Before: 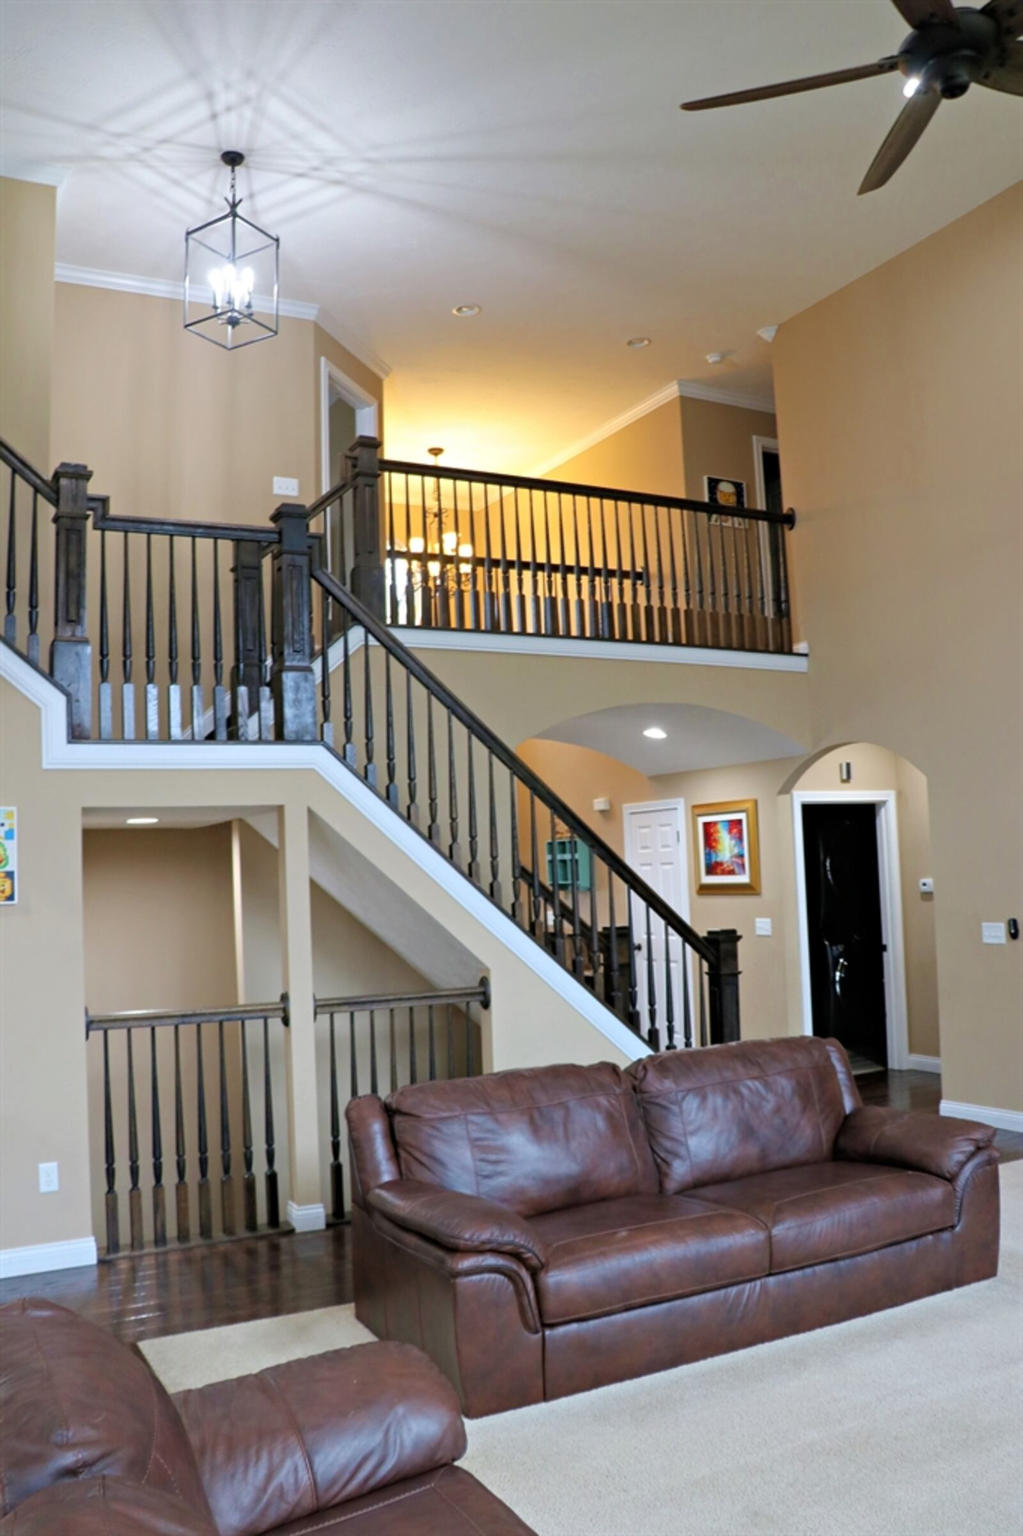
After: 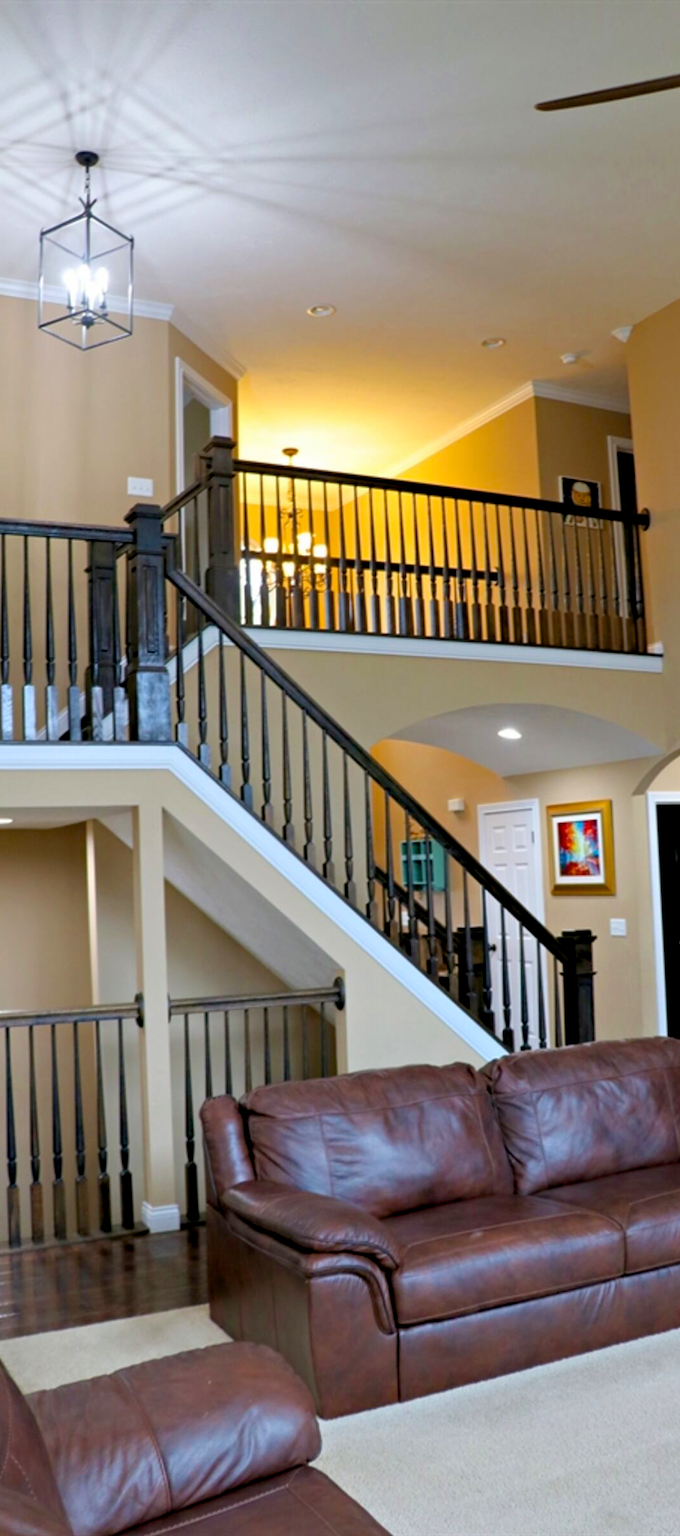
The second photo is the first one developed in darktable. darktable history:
crop and rotate: left 14.3%, right 19.191%
color balance rgb: global offset › luminance -0.858%, perceptual saturation grading › global saturation 25.798%
